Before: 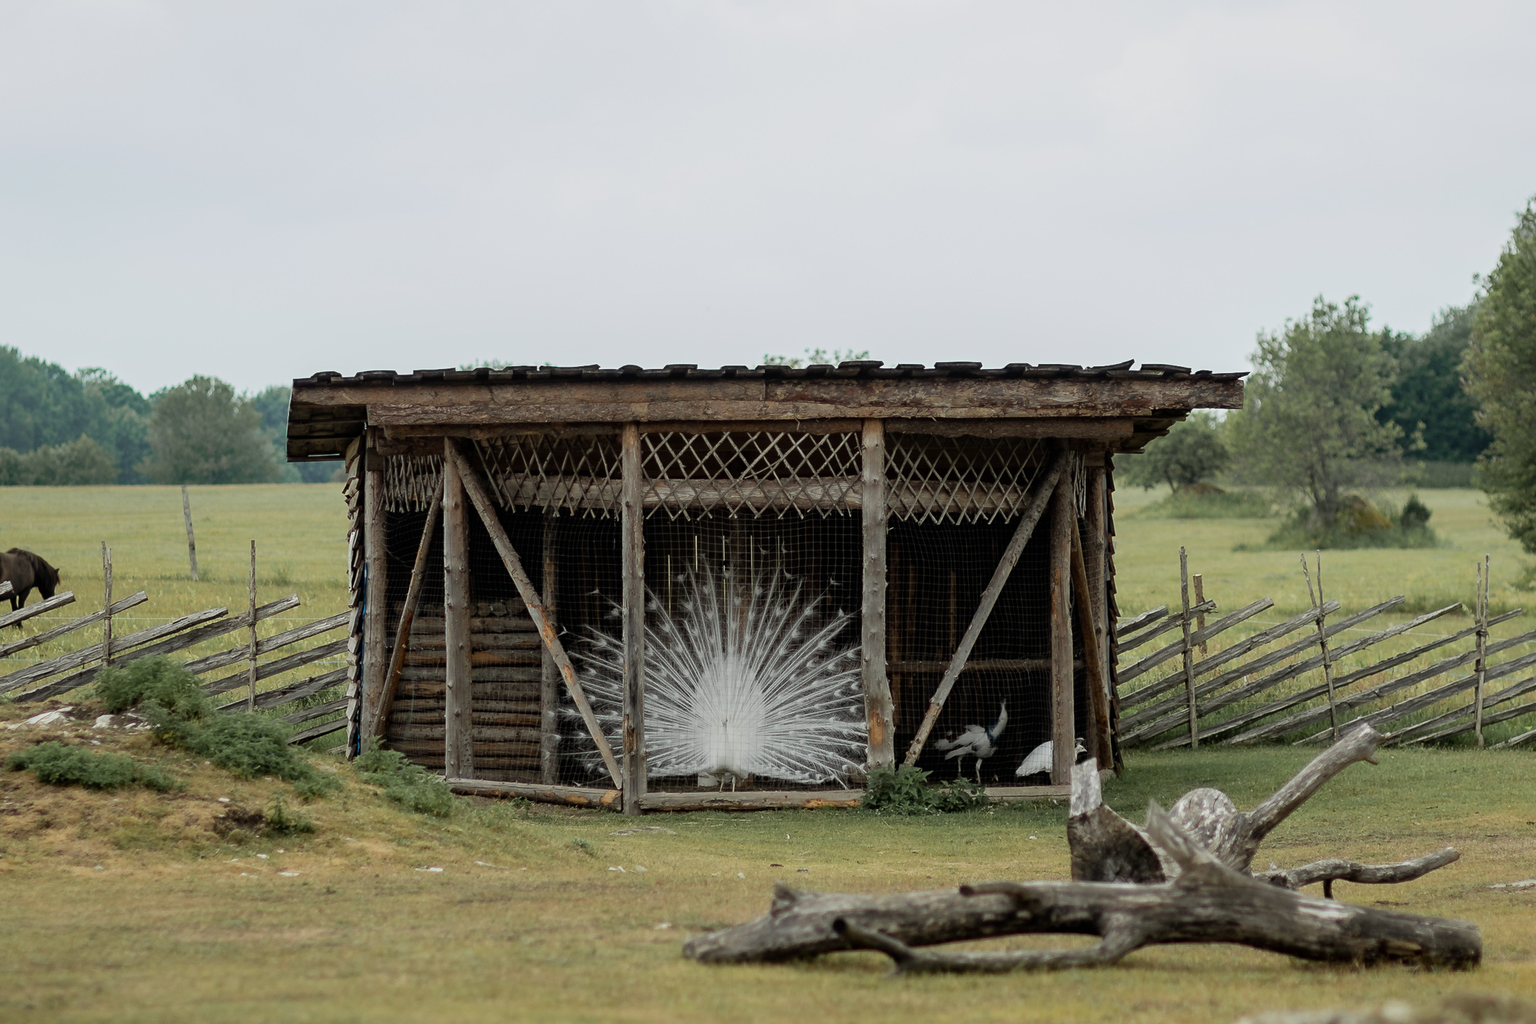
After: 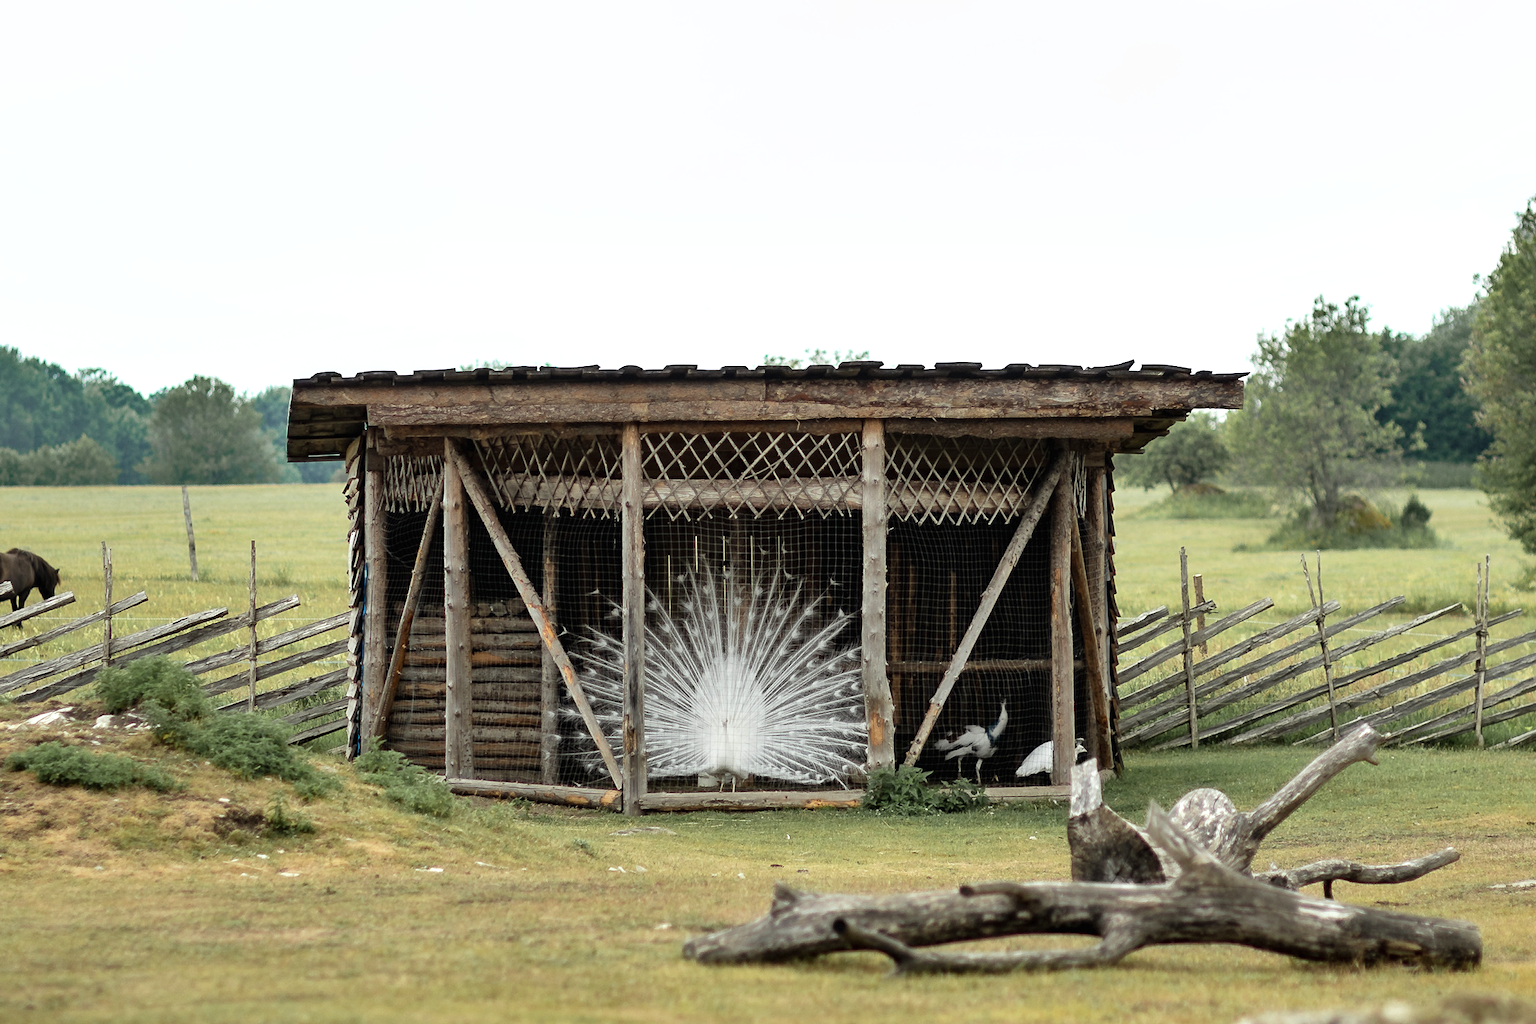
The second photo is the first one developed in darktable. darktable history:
shadows and highlights: low approximation 0.01, soften with gaussian
exposure: black level correction 0, exposure 0.699 EV, compensate exposure bias true, compensate highlight preservation false
